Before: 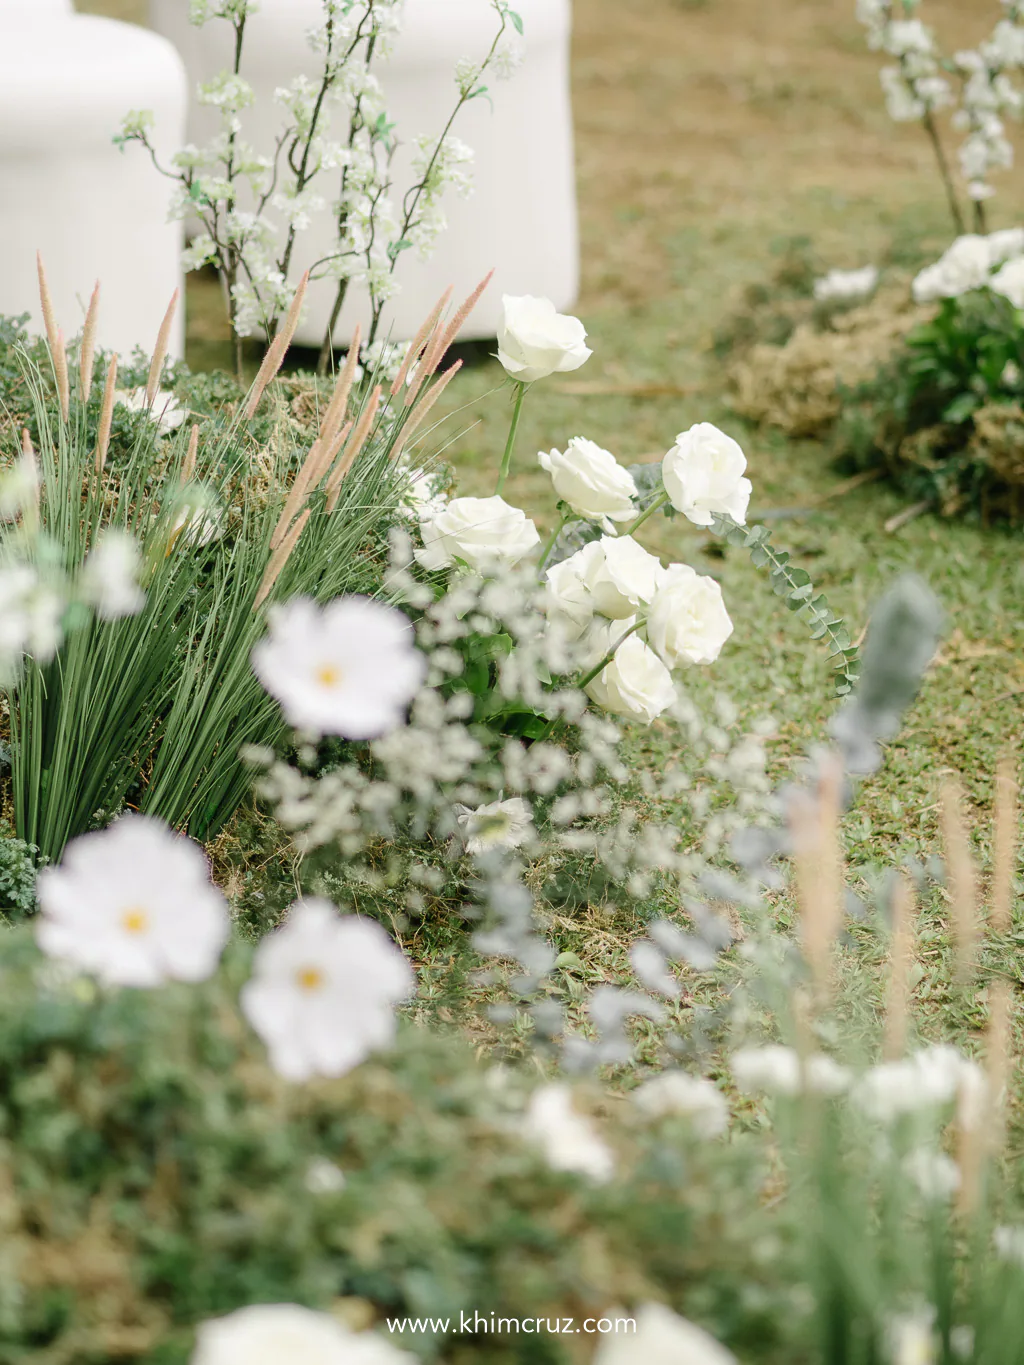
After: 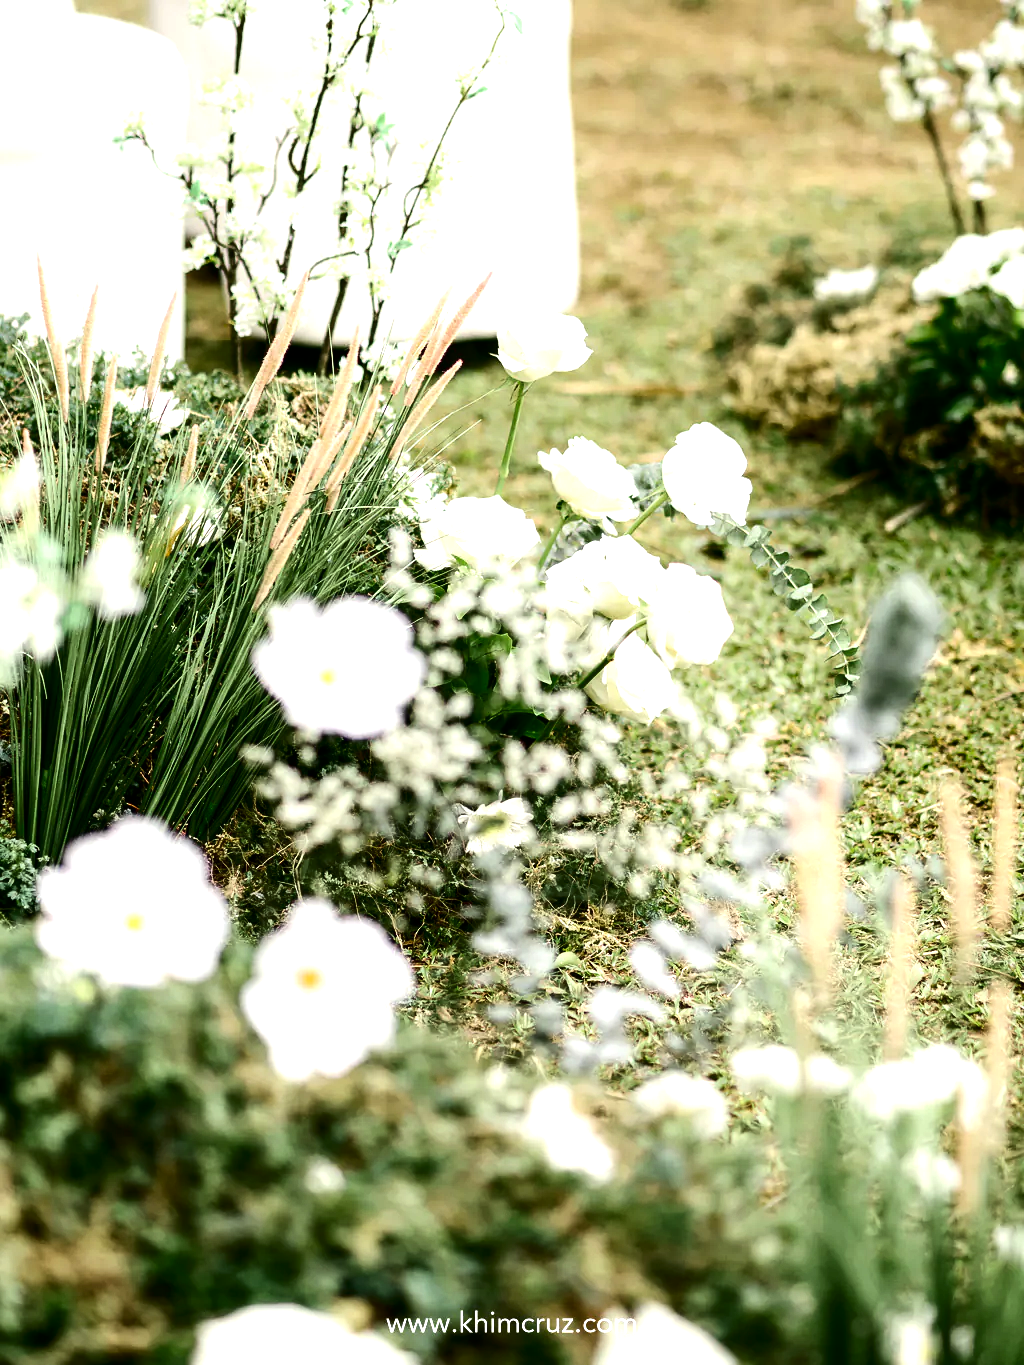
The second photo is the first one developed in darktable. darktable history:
exposure: compensate exposure bias true, compensate highlight preservation false
contrast brightness saturation: contrast 0.132, brightness -0.221, saturation 0.138
tone equalizer: -8 EV -1.05 EV, -7 EV -1.02 EV, -6 EV -0.838 EV, -5 EV -0.59 EV, -3 EV 0.567 EV, -2 EV 0.866 EV, -1 EV 1.01 EV, +0 EV 1.07 EV, edges refinement/feathering 500, mask exposure compensation -1.57 EV, preserve details no
